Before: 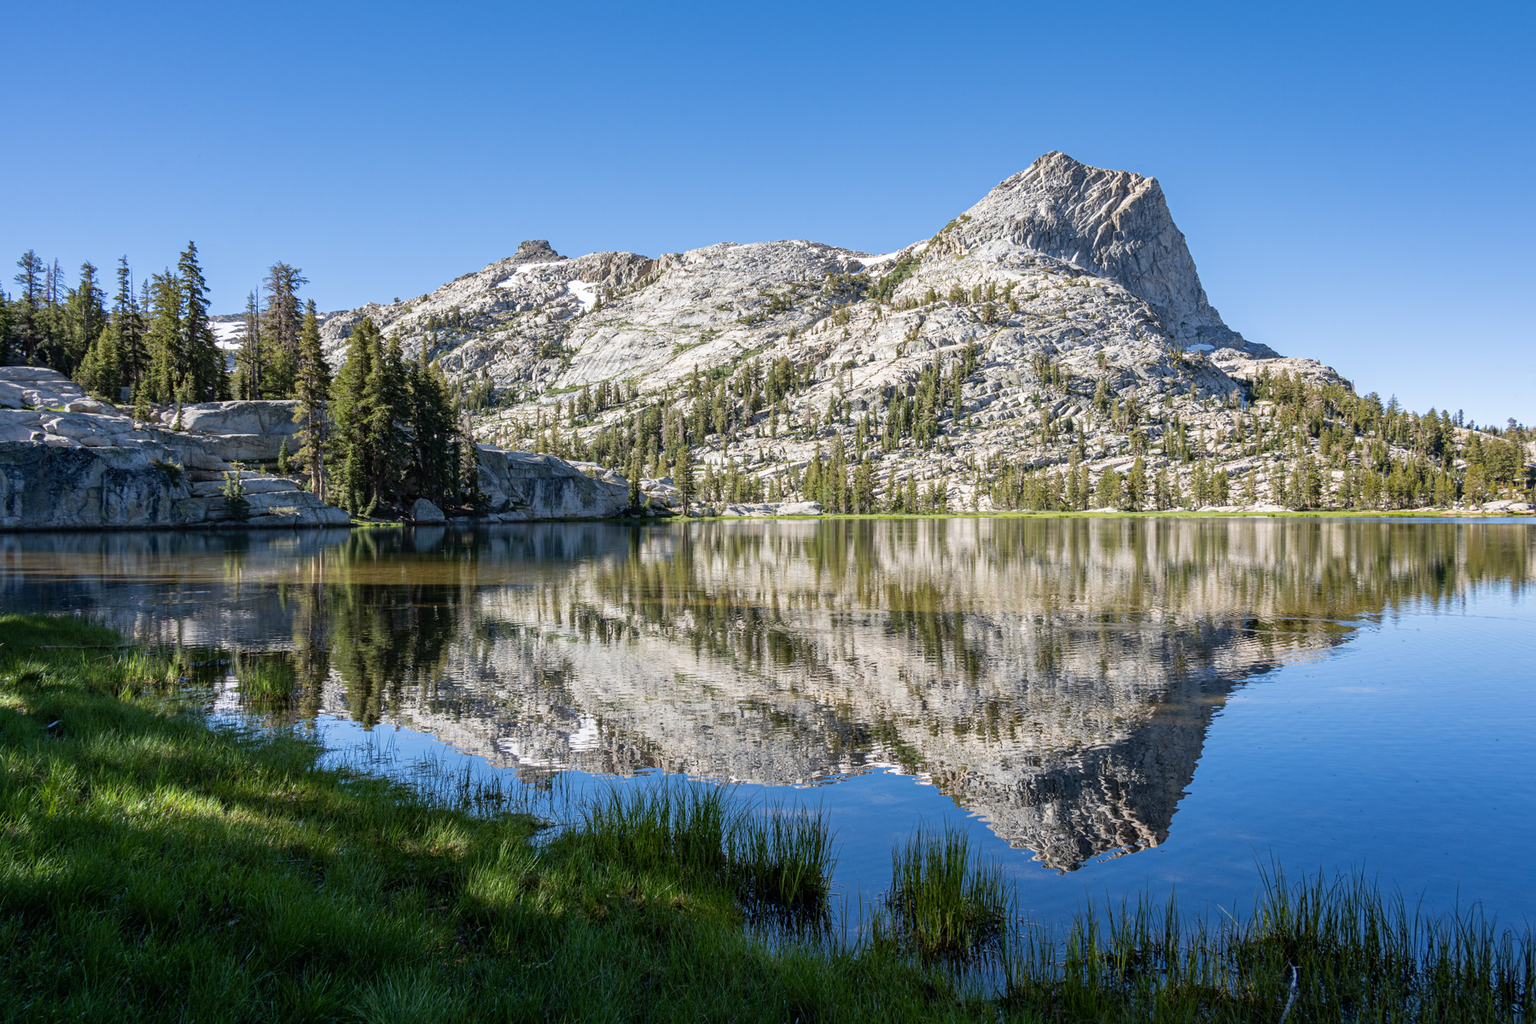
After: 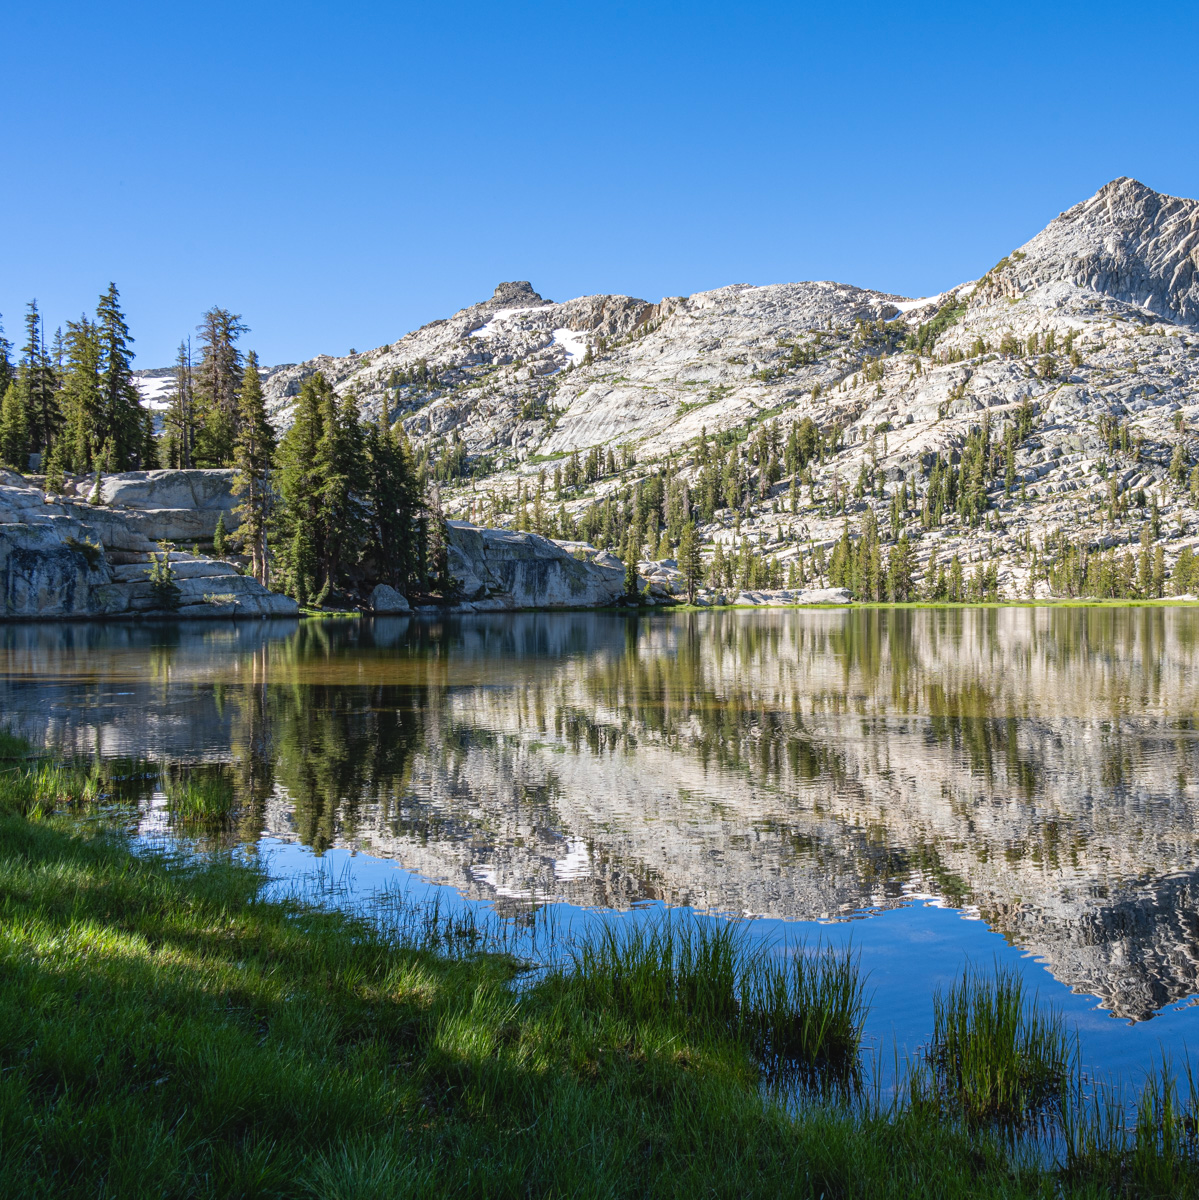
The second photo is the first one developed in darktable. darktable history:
crop and rotate: left 6.273%, right 27.069%
exposure: black level correction -0.004, exposure 0.039 EV, compensate exposure bias true, compensate highlight preservation false
contrast brightness saturation: saturation 0.135
